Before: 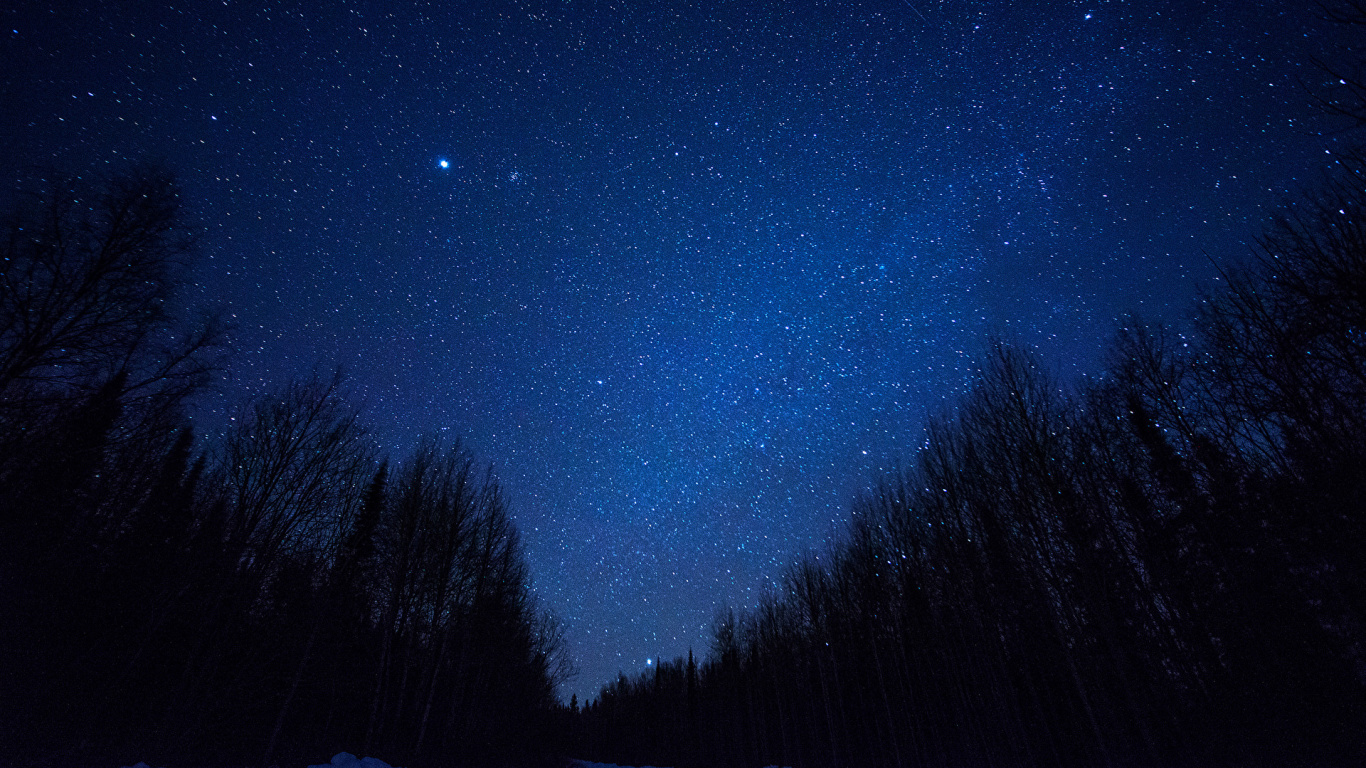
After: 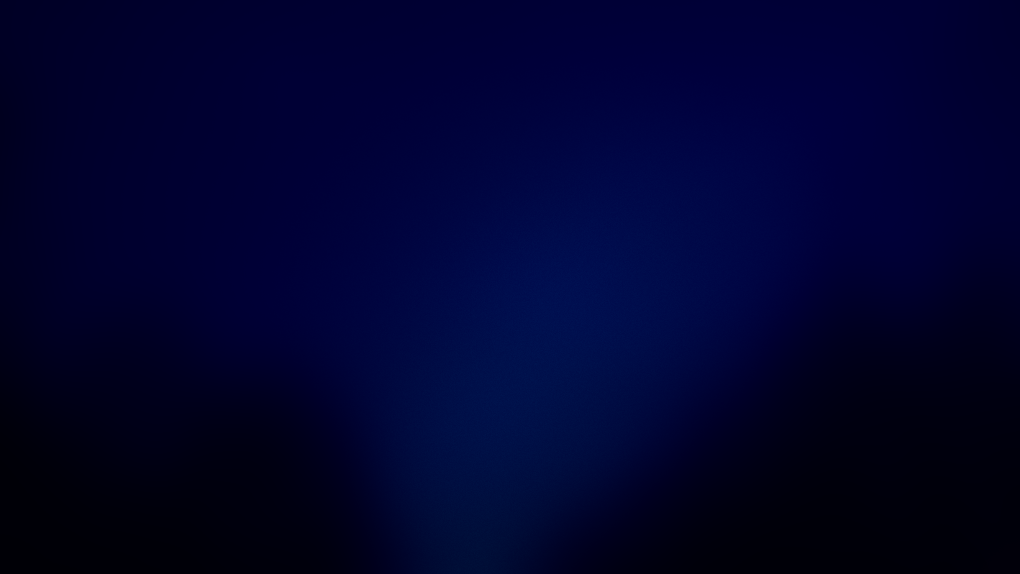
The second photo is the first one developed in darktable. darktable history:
lowpass: radius 31.92, contrast 1.72, brightness -0.98, saturation 0.94
crop and rotate: left 11.831%, top 11.346%, right 13.429%, bottom 13.899%
grain: coarseness 0.09 ISO
